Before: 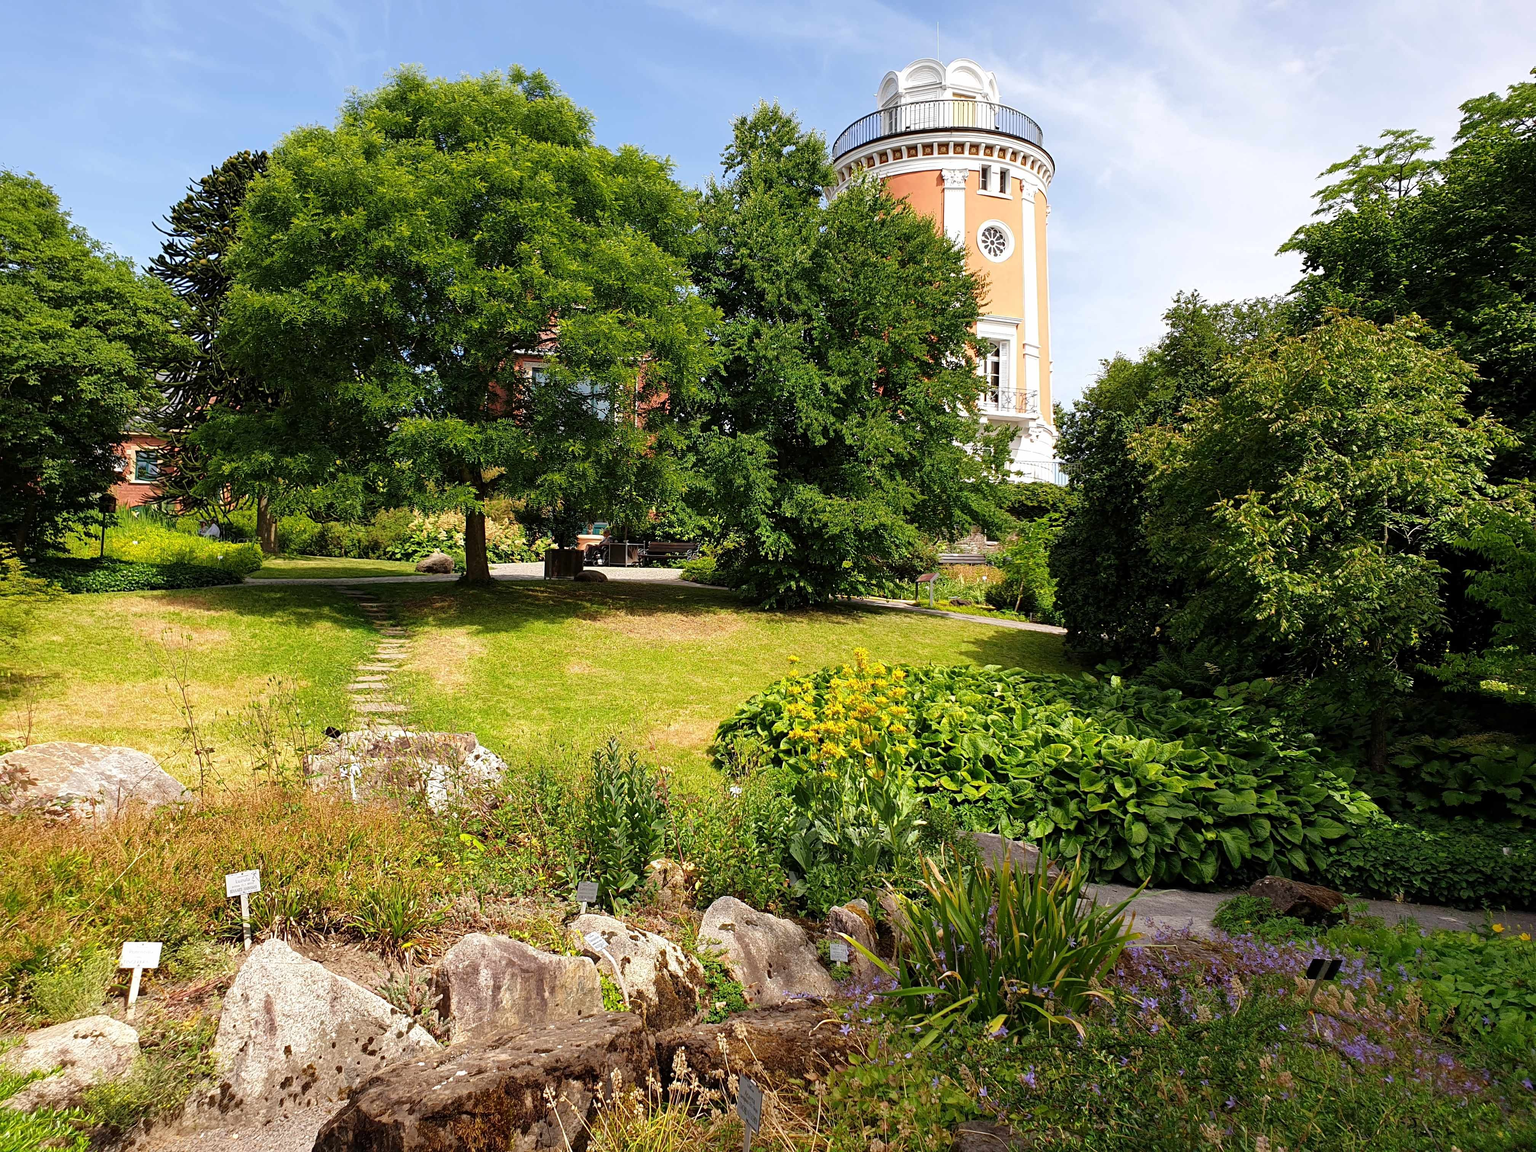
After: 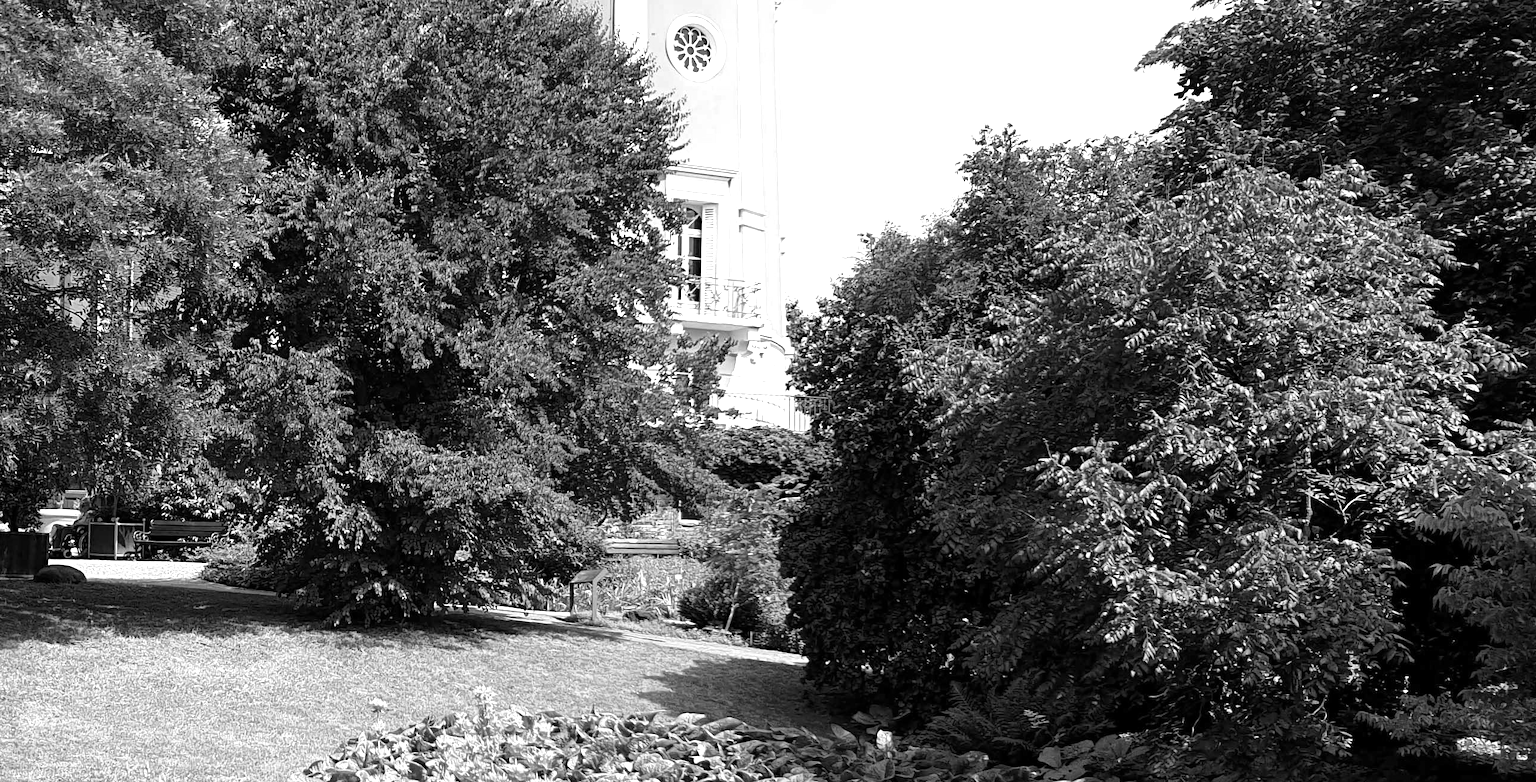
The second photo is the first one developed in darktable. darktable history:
crop: left 36.005%, top 18.293%, right 0.31%, bottom 38.444%
color balance rgb: perceptual saturation grading › global saturation 25%, perceptual saturation grading › highlights -50%, perceptual saturation grading › shadows 30%, perceptual brilliance grading › global brilliance 12%, global vibrance 20%
white balance: red 0.988, blue 1.017
monochrome: on, module defaults
